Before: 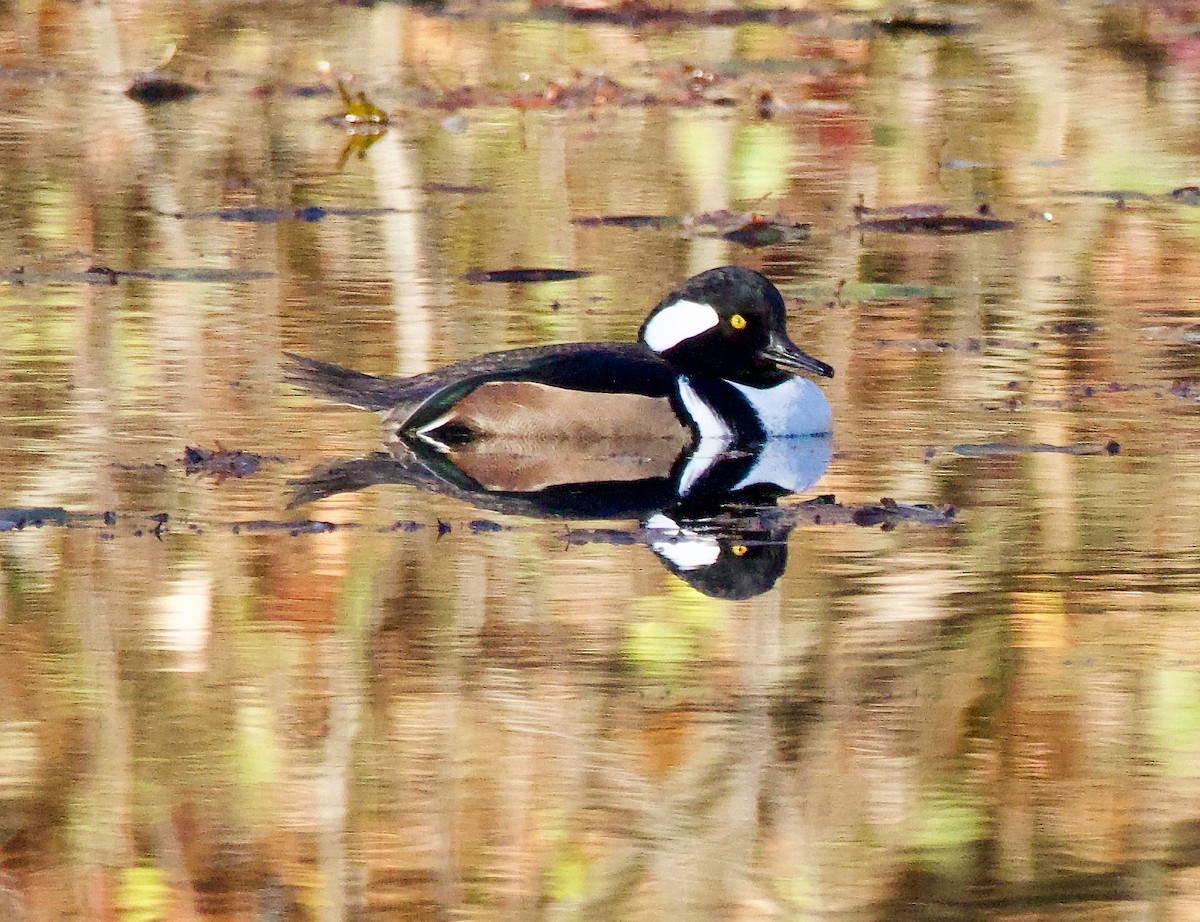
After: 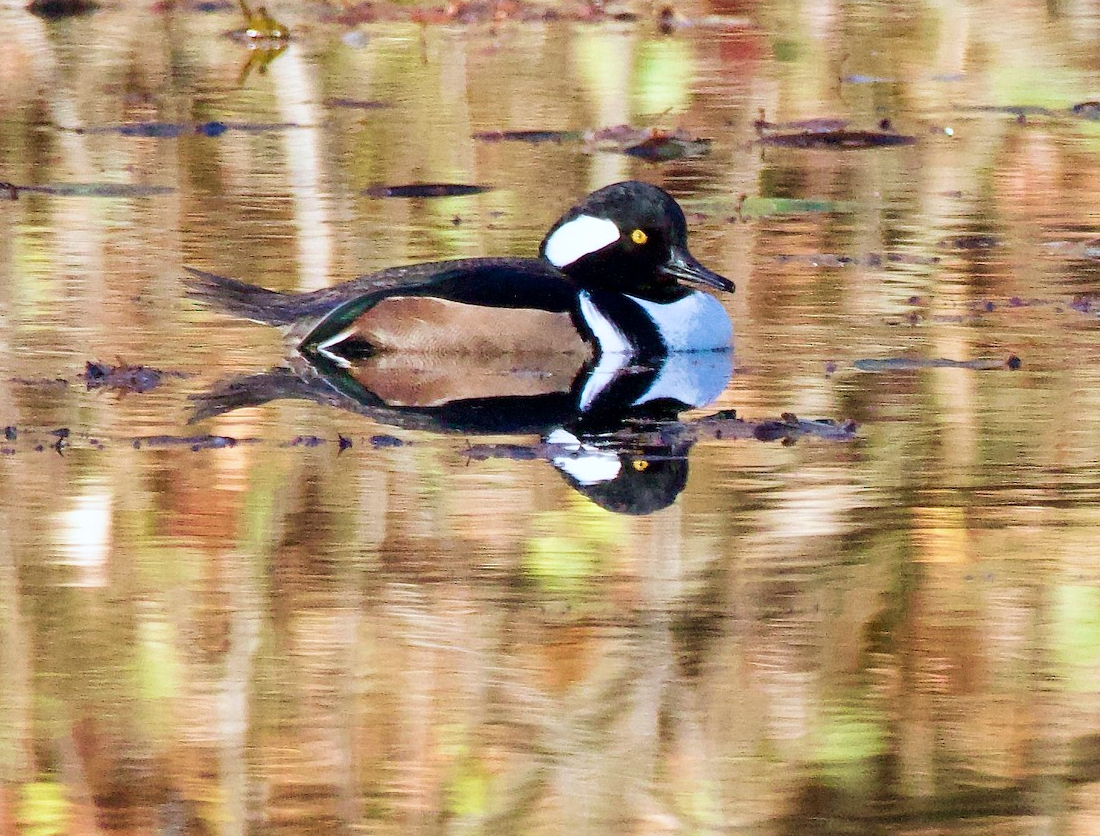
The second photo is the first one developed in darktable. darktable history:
crop and rotate: left 8.262%, top 9.226%
color correction: highlights a* -0.772, highlights b* -8.92
velvia: on, module defaults
